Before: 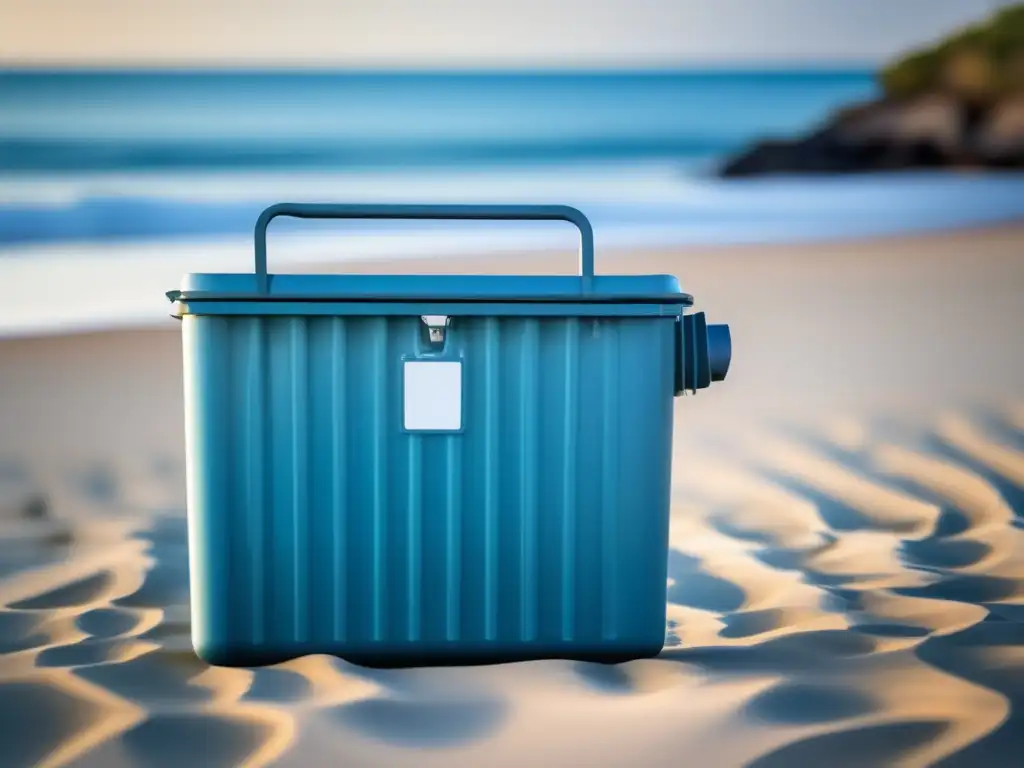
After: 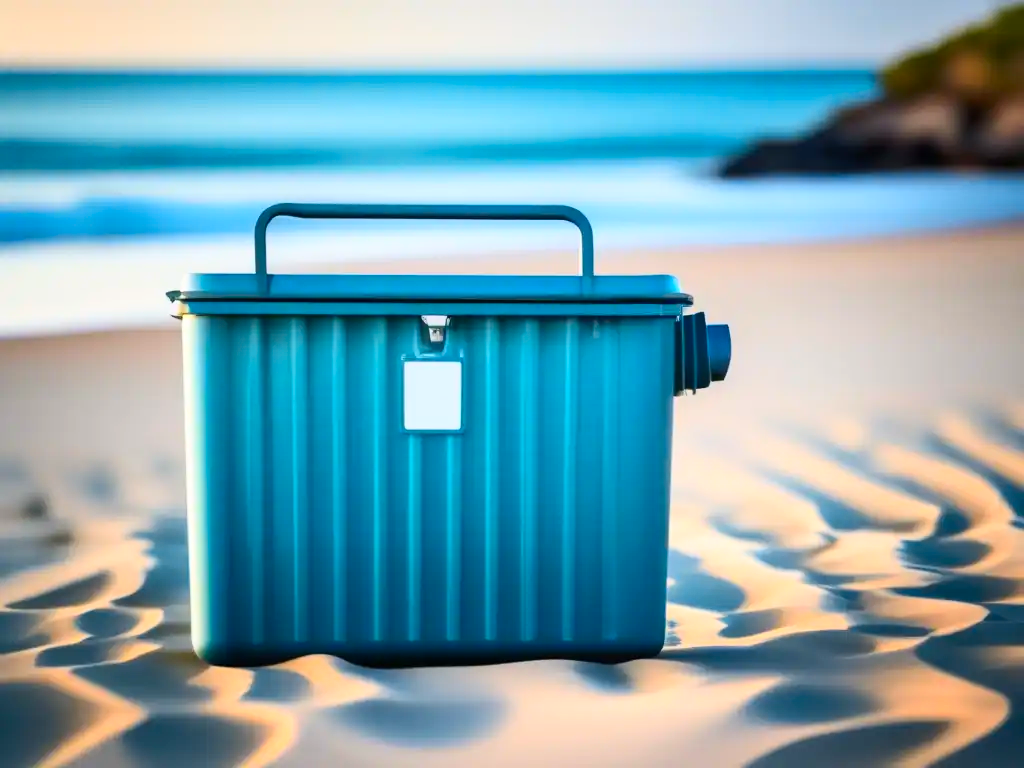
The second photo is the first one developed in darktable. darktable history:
color zones: curves: ch1 [(0.235, 0.558) (0.75, 0.5)]; ch2 [(0.25, 0.462) (0.749, 0.457)]
contrast brightness saturation: contrast 0.235, brightness 0.11, saturation 0.287
